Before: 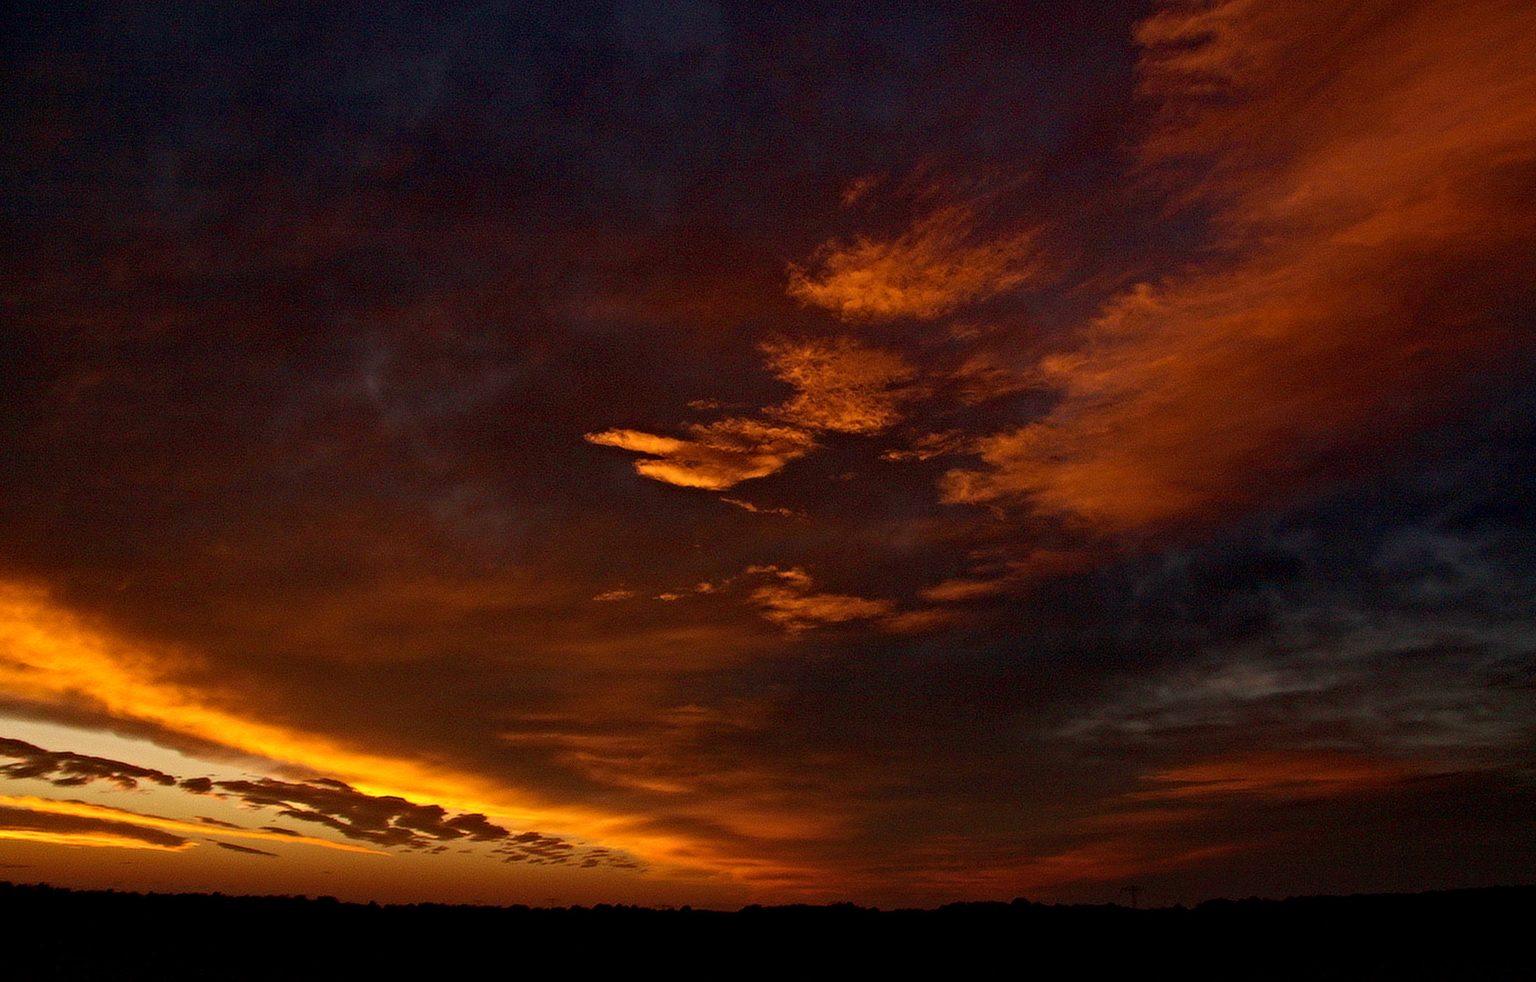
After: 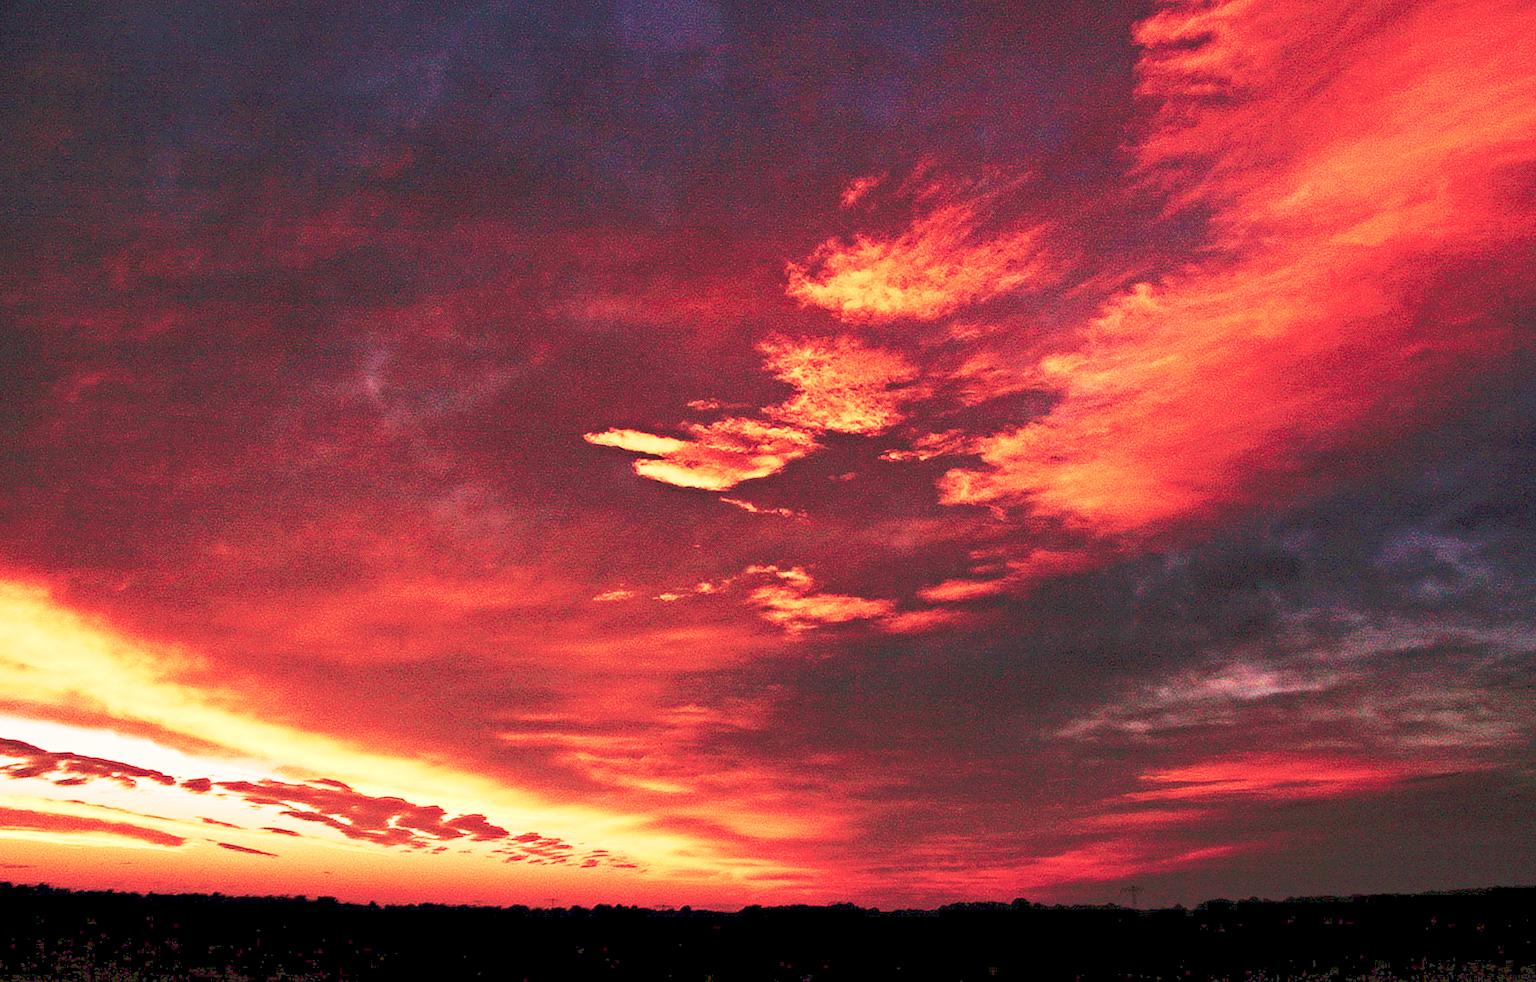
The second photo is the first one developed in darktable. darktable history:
base curve: curves: ch0 [(0, 0) (0.026, 0.03) (0.109, 0.232) (0.351, 0.748) (0.669, 0.968) (1, 1)], preserve colors none
color contrast: blue-yellow contrast 0.7
tone curve: curves: ch0 [(0, 0) (0.003, 0.195) (0.011, 0.161) (0.025, 0.21) (0.044, 0.24) (0.069, 0.254) (0.1, 0.283) (0.136, 0.347) (0.177, 0.412) (0.224, 0.455) (0.277, 0.531) (0.335, 0.606) (0.399, 0.679) (0.468, 0.748) (0.543, 0.814) (0.623, 0.876) (0.709, 0.927) (0.801, 0.949) (0.898, 0.962) (1, 1)], preserve colors none
haze removal: compatibility mode true, adaptive false
velvia: on, module defaults
white balance: red 1.188, blue 1.11
